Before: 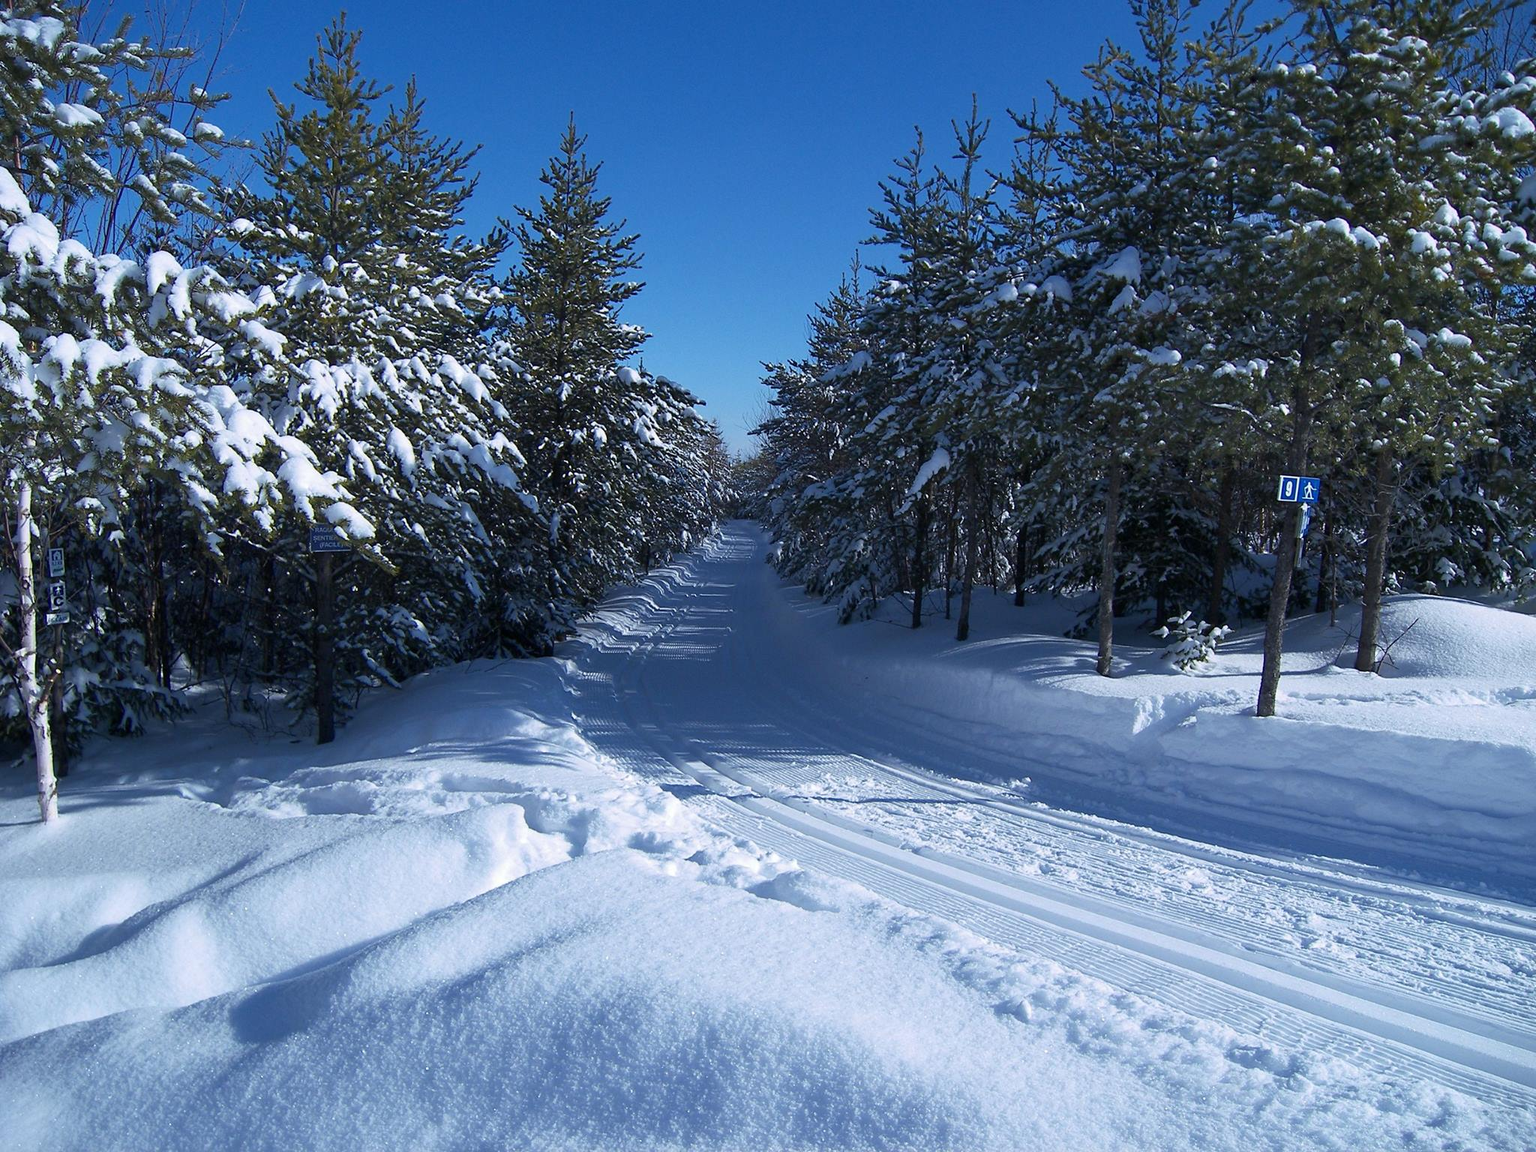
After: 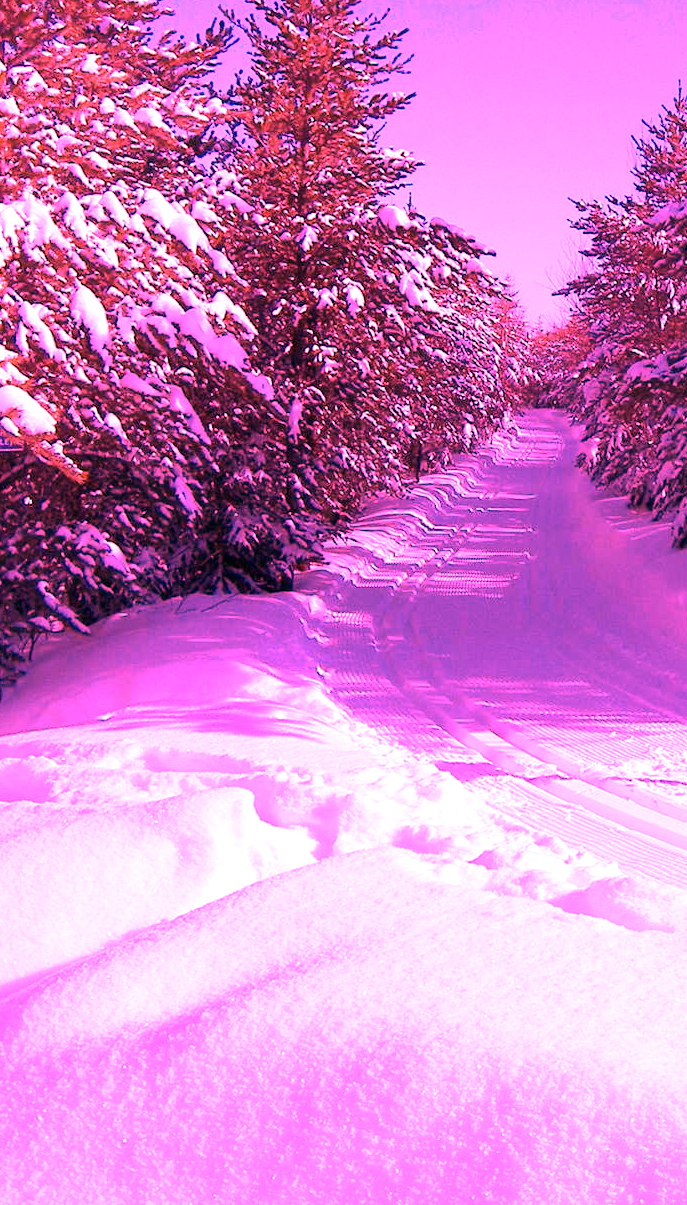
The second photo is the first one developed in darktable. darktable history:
crop and rotate: left 21.77%, top 18.528%, right 44.676%, bottom 2.997%
white balance: red 4.26, blue 1.802
contrast brightness saturation: saturation -0.04
